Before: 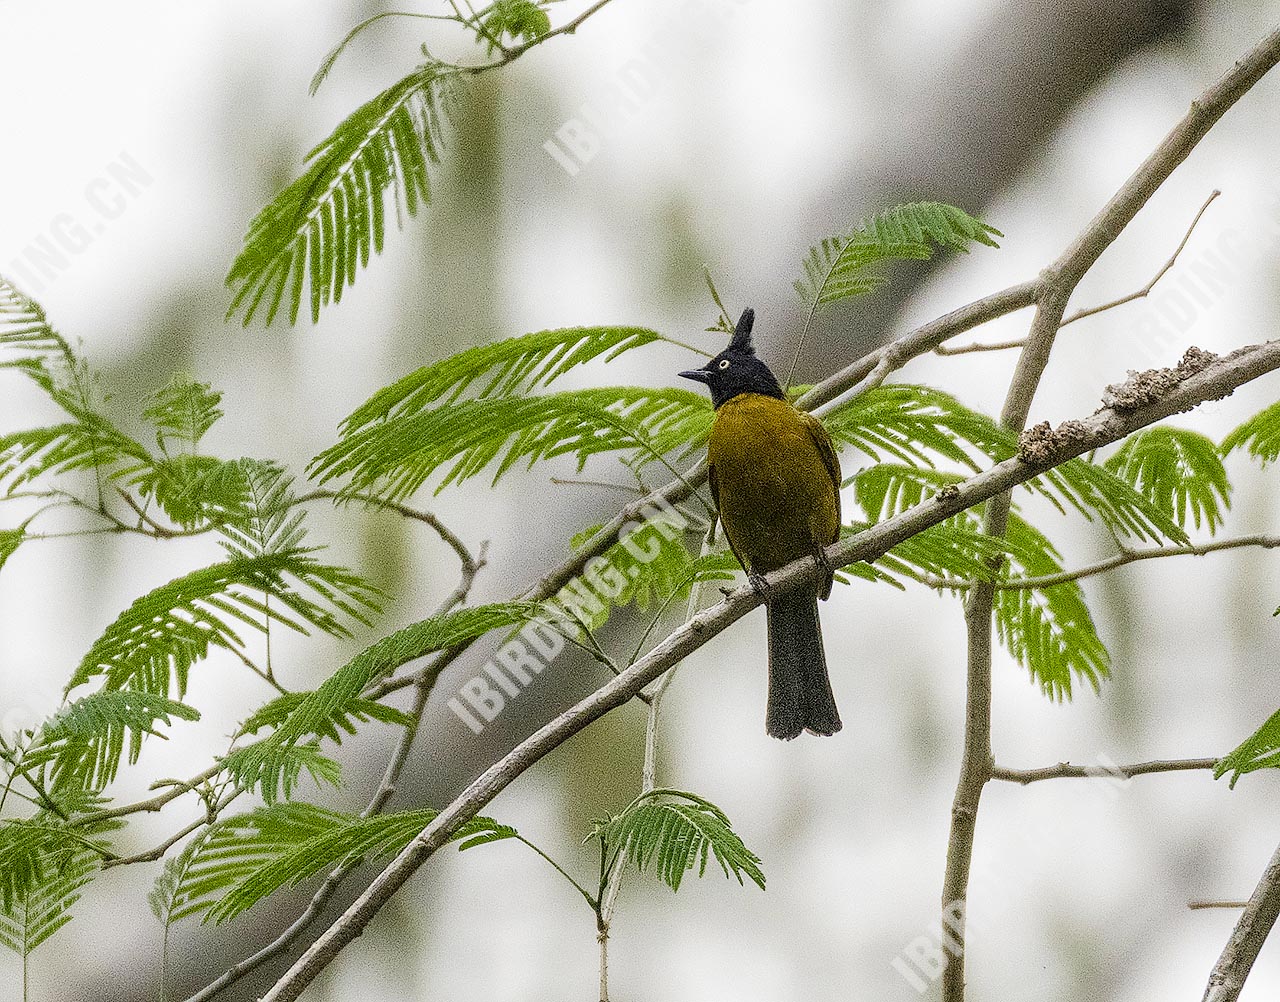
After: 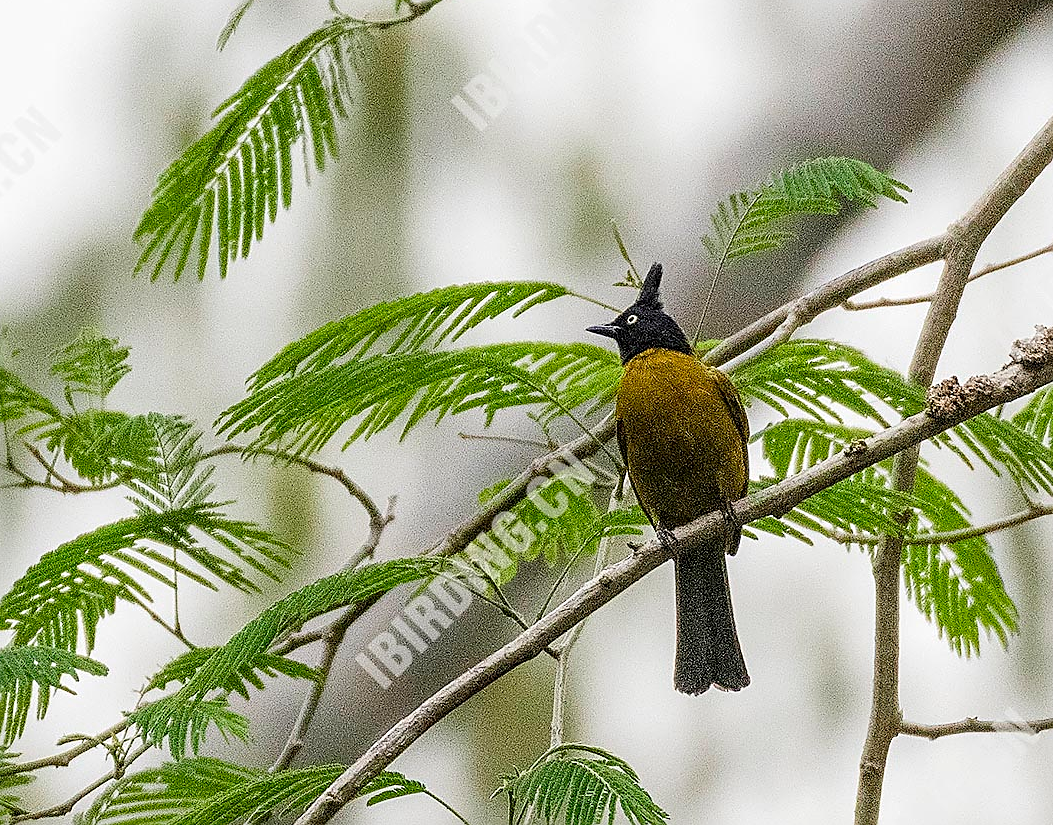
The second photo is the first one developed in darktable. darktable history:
crop and rotate: left 7.209%, top 4.543%, right 10.514%, bottom 13.087%
sharpen: on, module defaults
